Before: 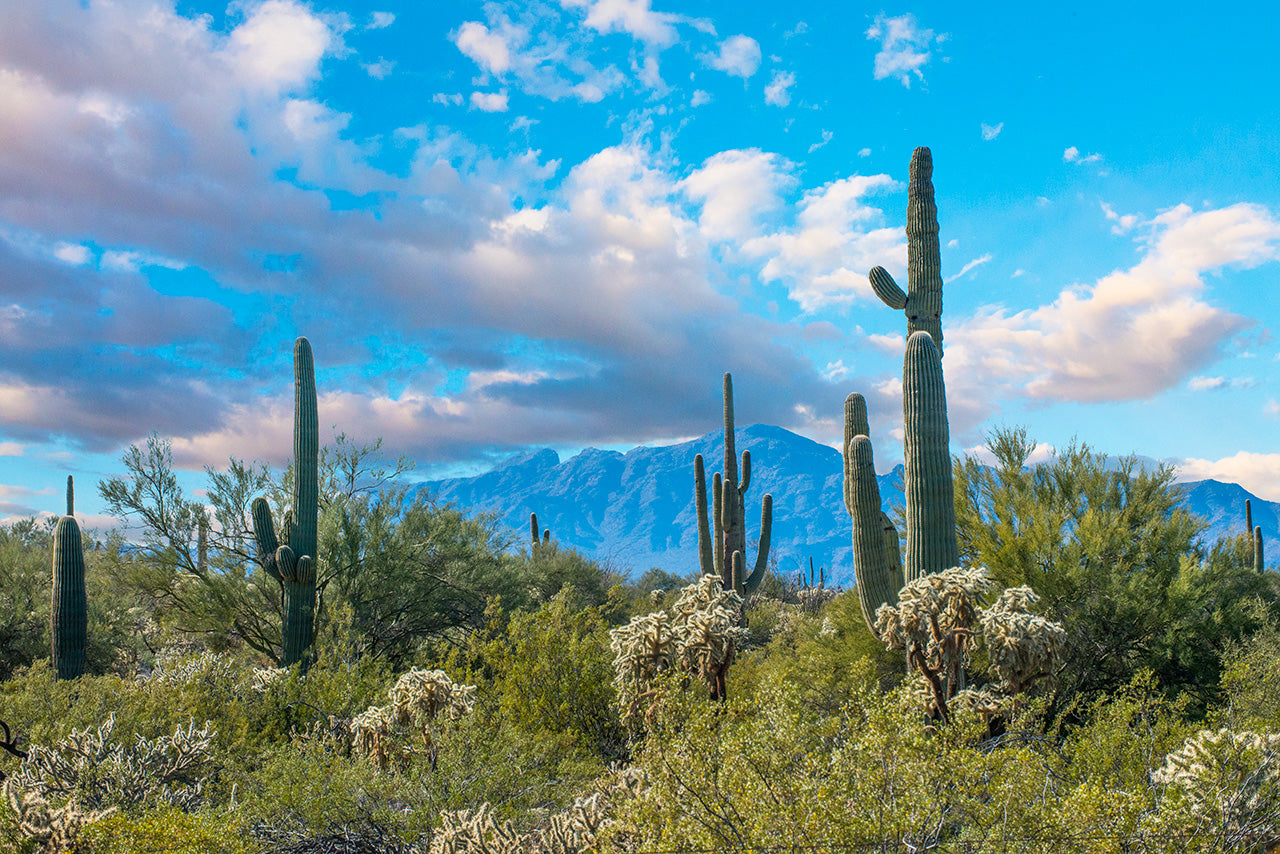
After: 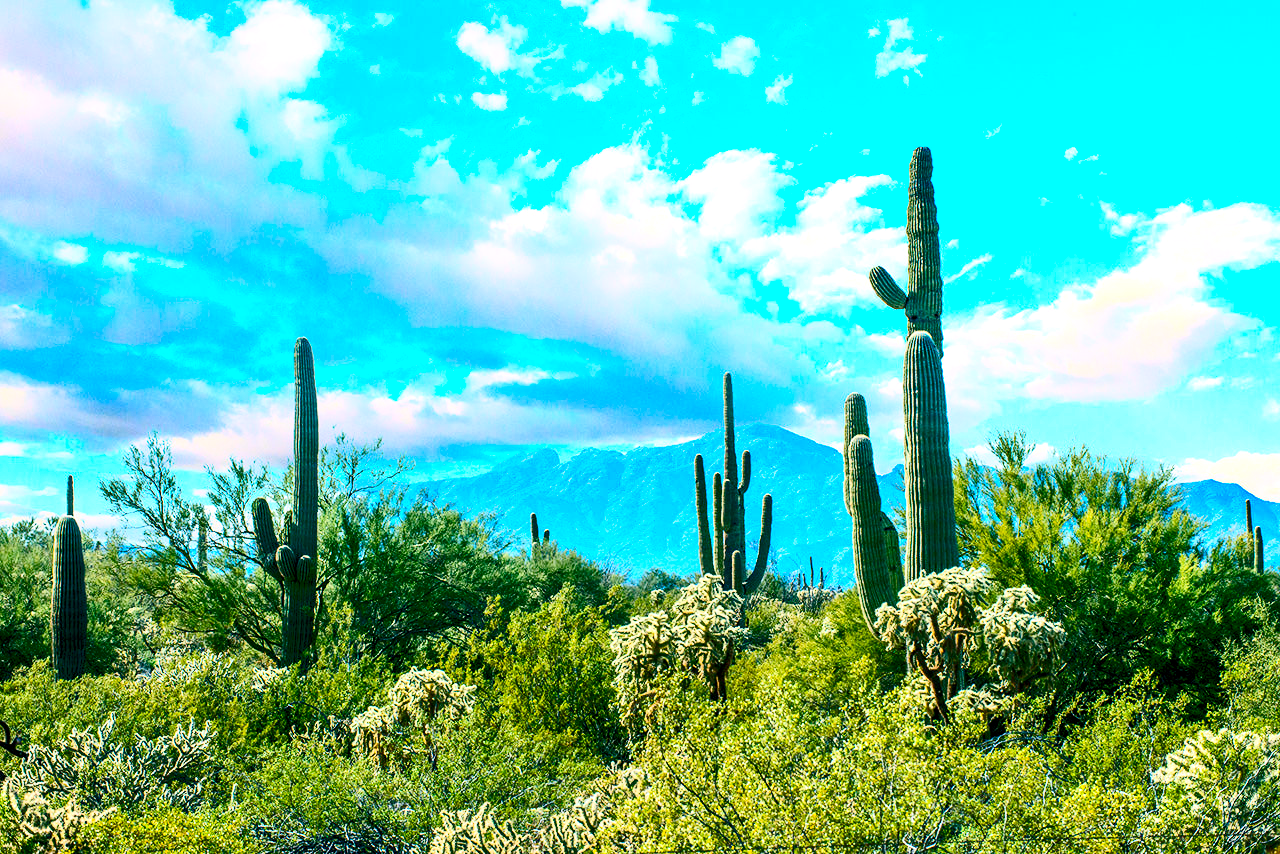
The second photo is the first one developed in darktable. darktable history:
contrast brightness saturation: contrast 0.399, brightness 0.05, saturation 0.252
exposure: black level correction 0.001, exposure 0.5 EV, compensate highlight preservation false
color balance rgb: shadows lift › chroma 0.698%, shadows lift › hue 110.84°, power › chroma 2.124%, power › hue 168.1°, global offset › luminance -0.511%, linear chroma grading › shadows -7.737%, linear chroma grading › global chroma 9.729%, perceptual saturation grading › global saturation 20%, perceptual saturation grading › highlights -24.871%, perceptual saturation grading › shadows 49.495%
